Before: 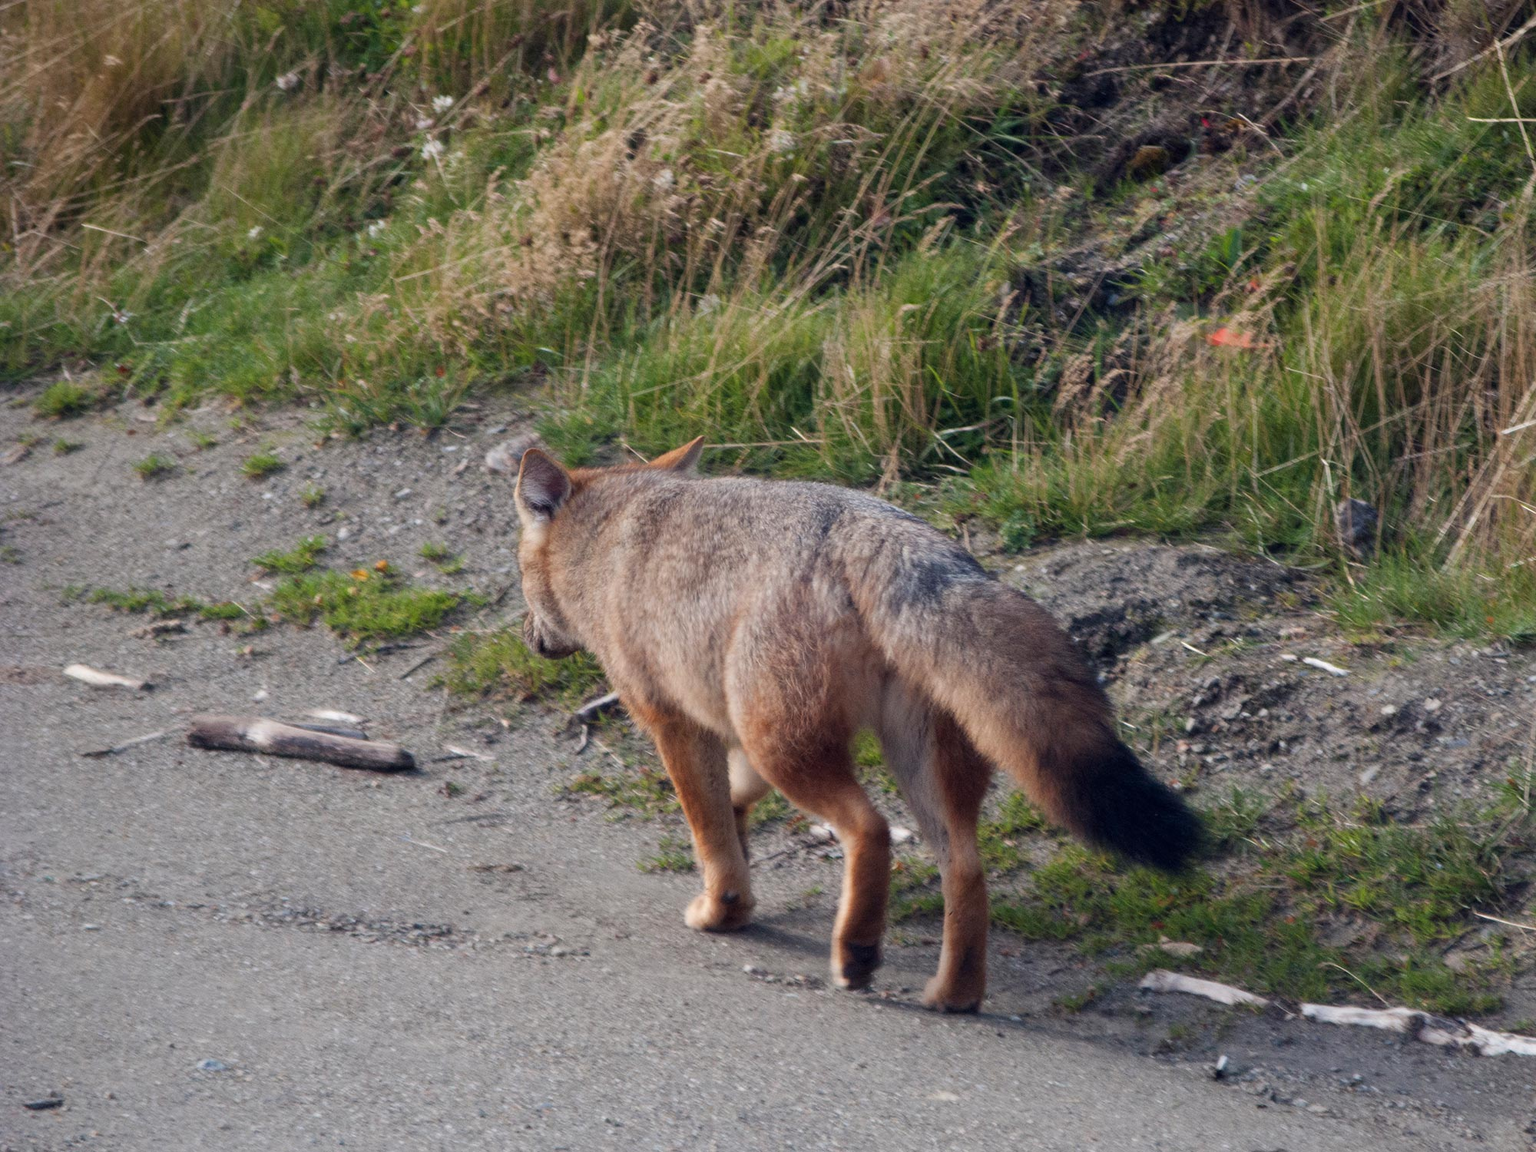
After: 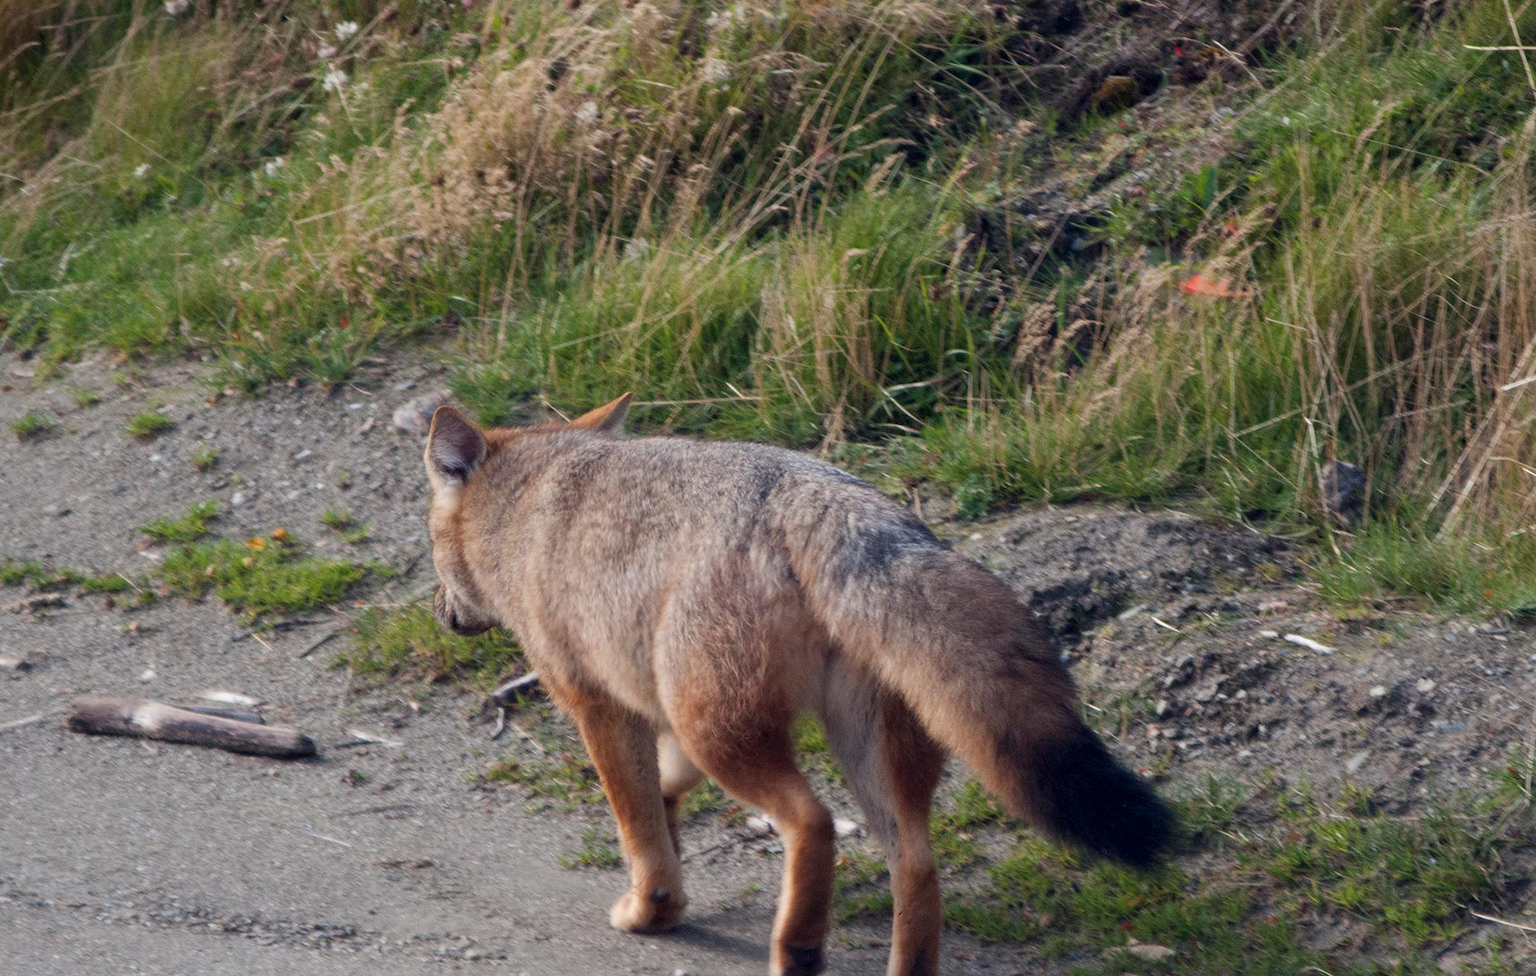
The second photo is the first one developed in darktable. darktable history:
crop: left 8.155%, top 6.611%, bottom 15.385%
exposure: black level correction 0.001, compensate highlight preservation false
